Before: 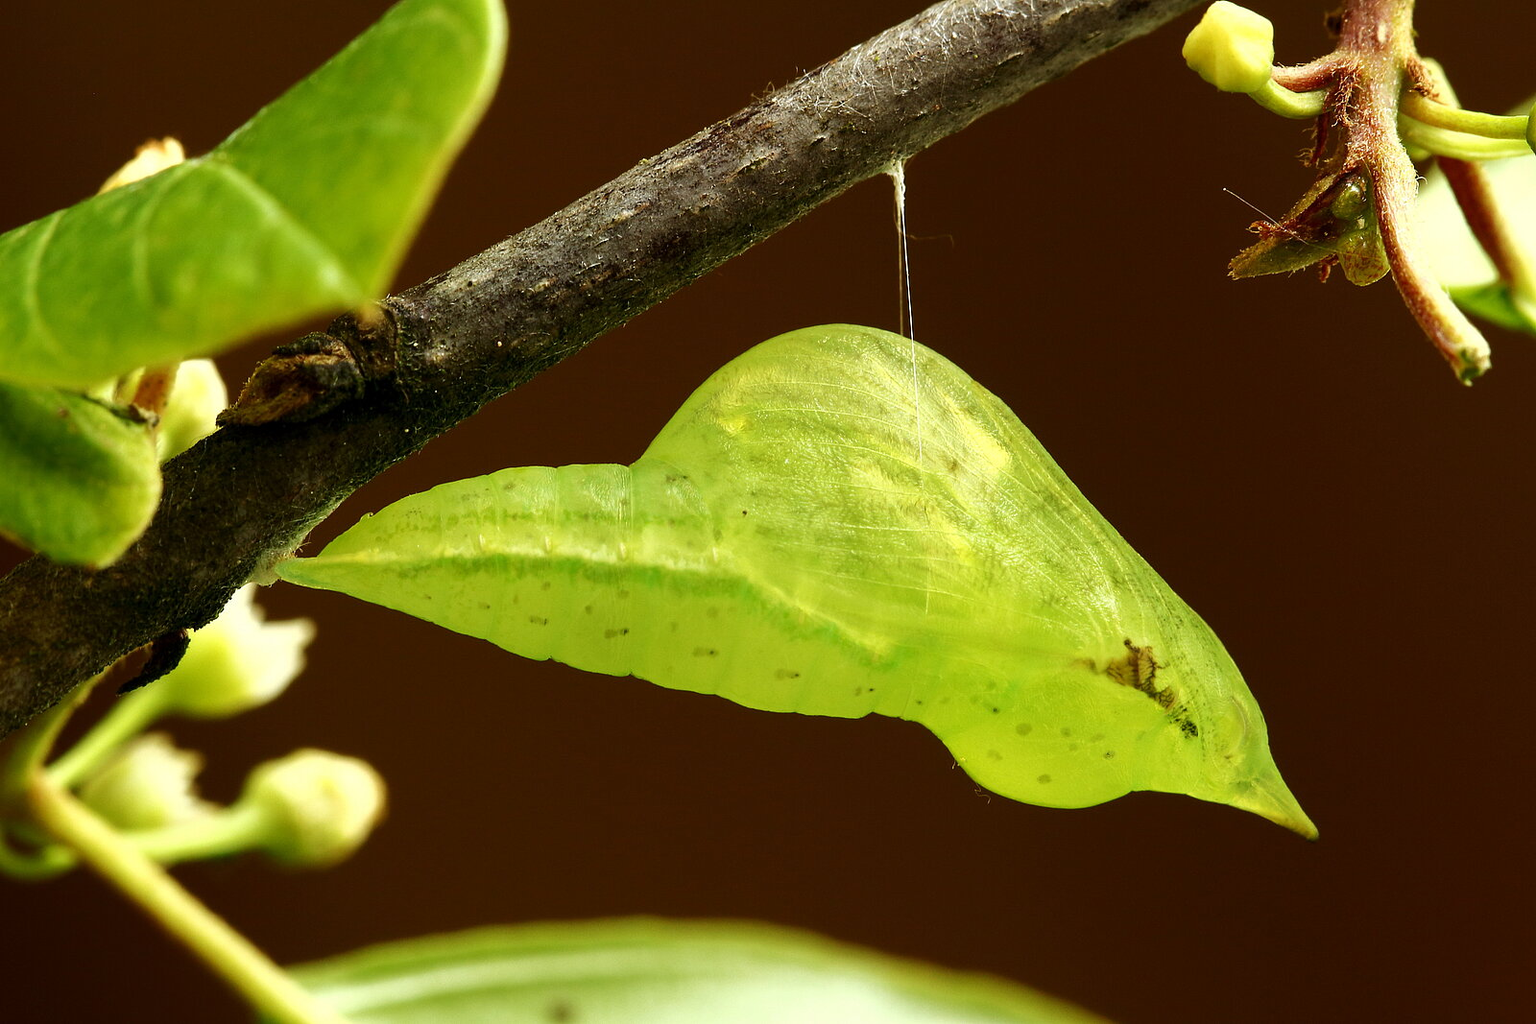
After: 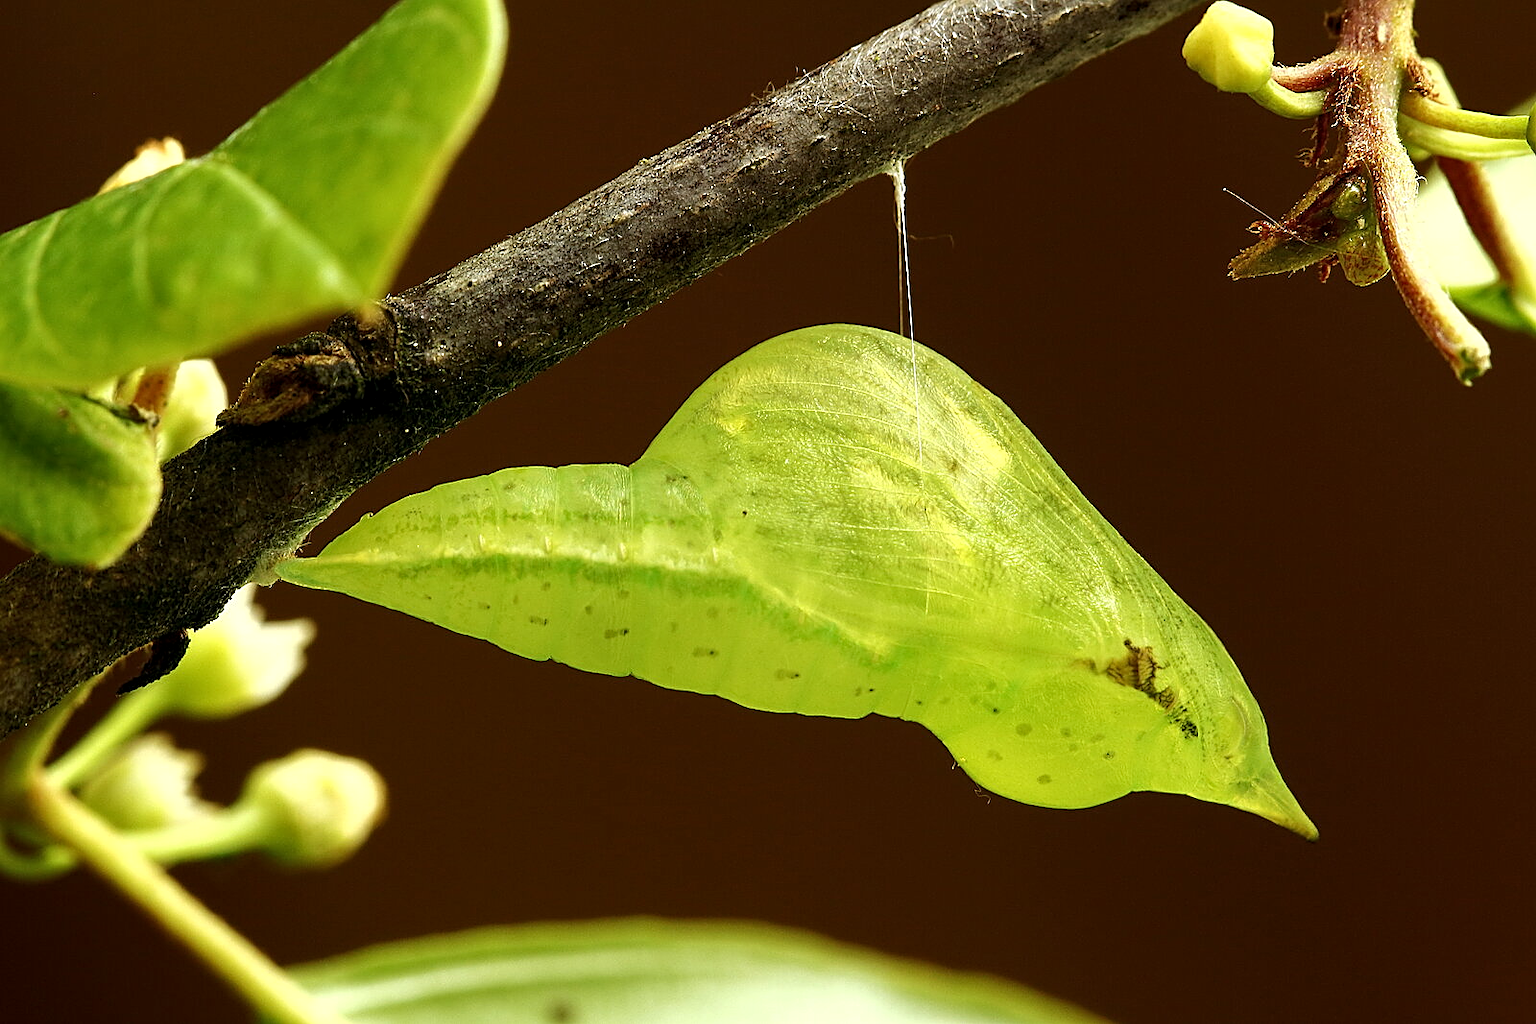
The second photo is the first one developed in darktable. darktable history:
sharpen: on, module defaults
local contrast: highlights 100%, shadows 100%, detail 120%, midtone range 0.2
color contrast: green-magenta contrast 0.96
